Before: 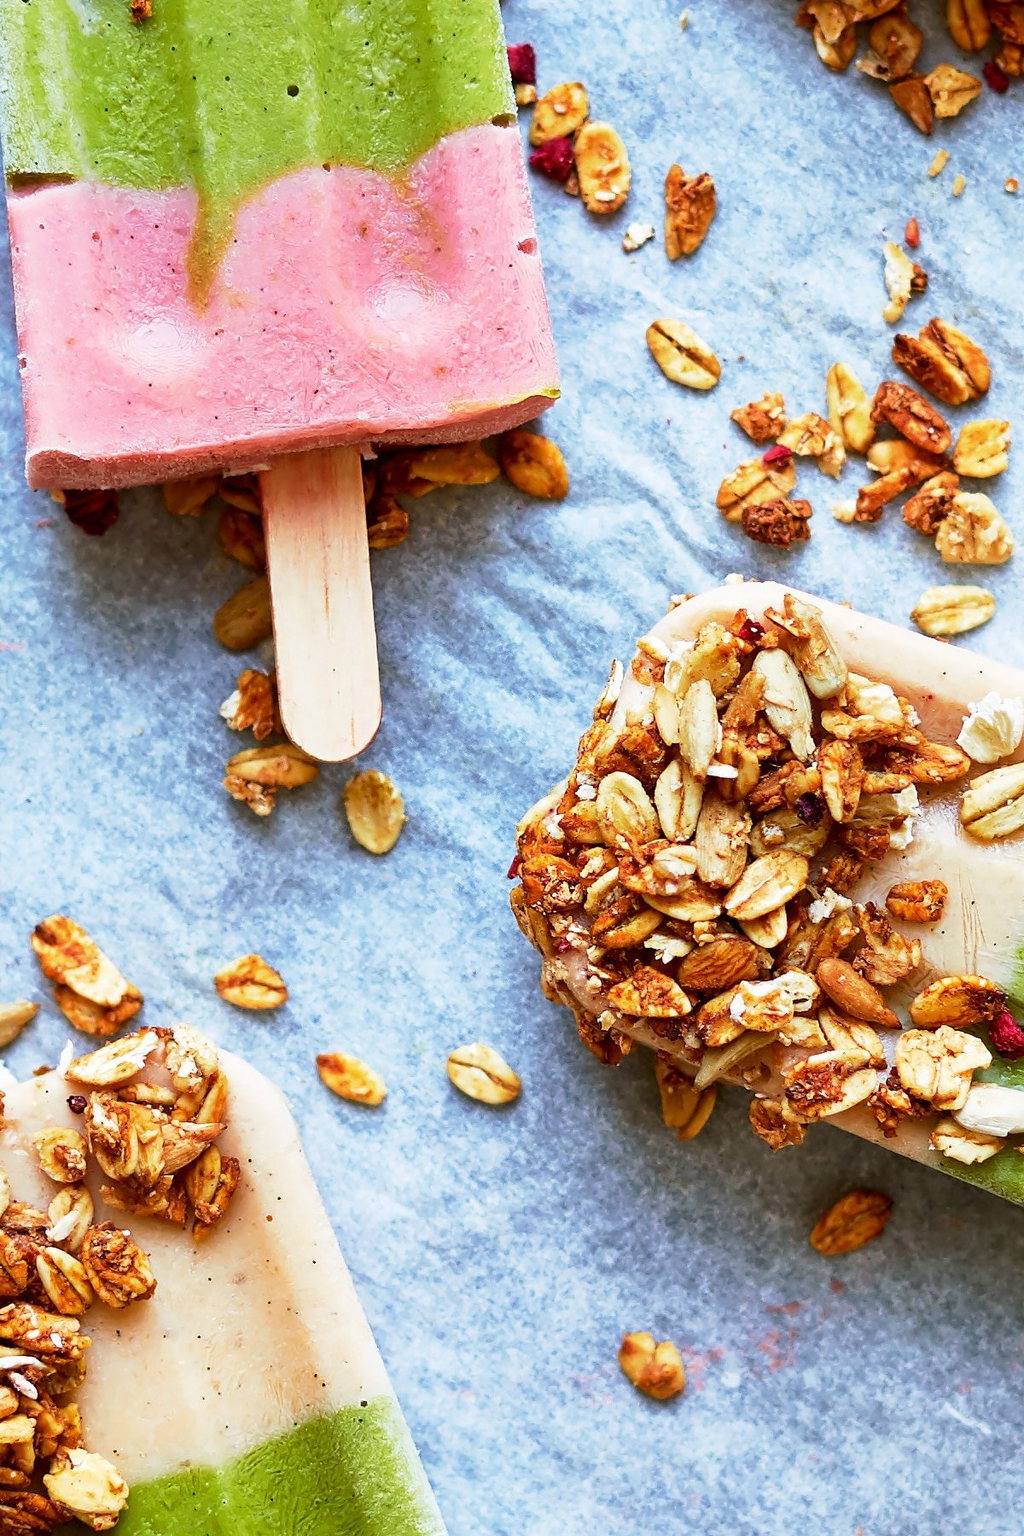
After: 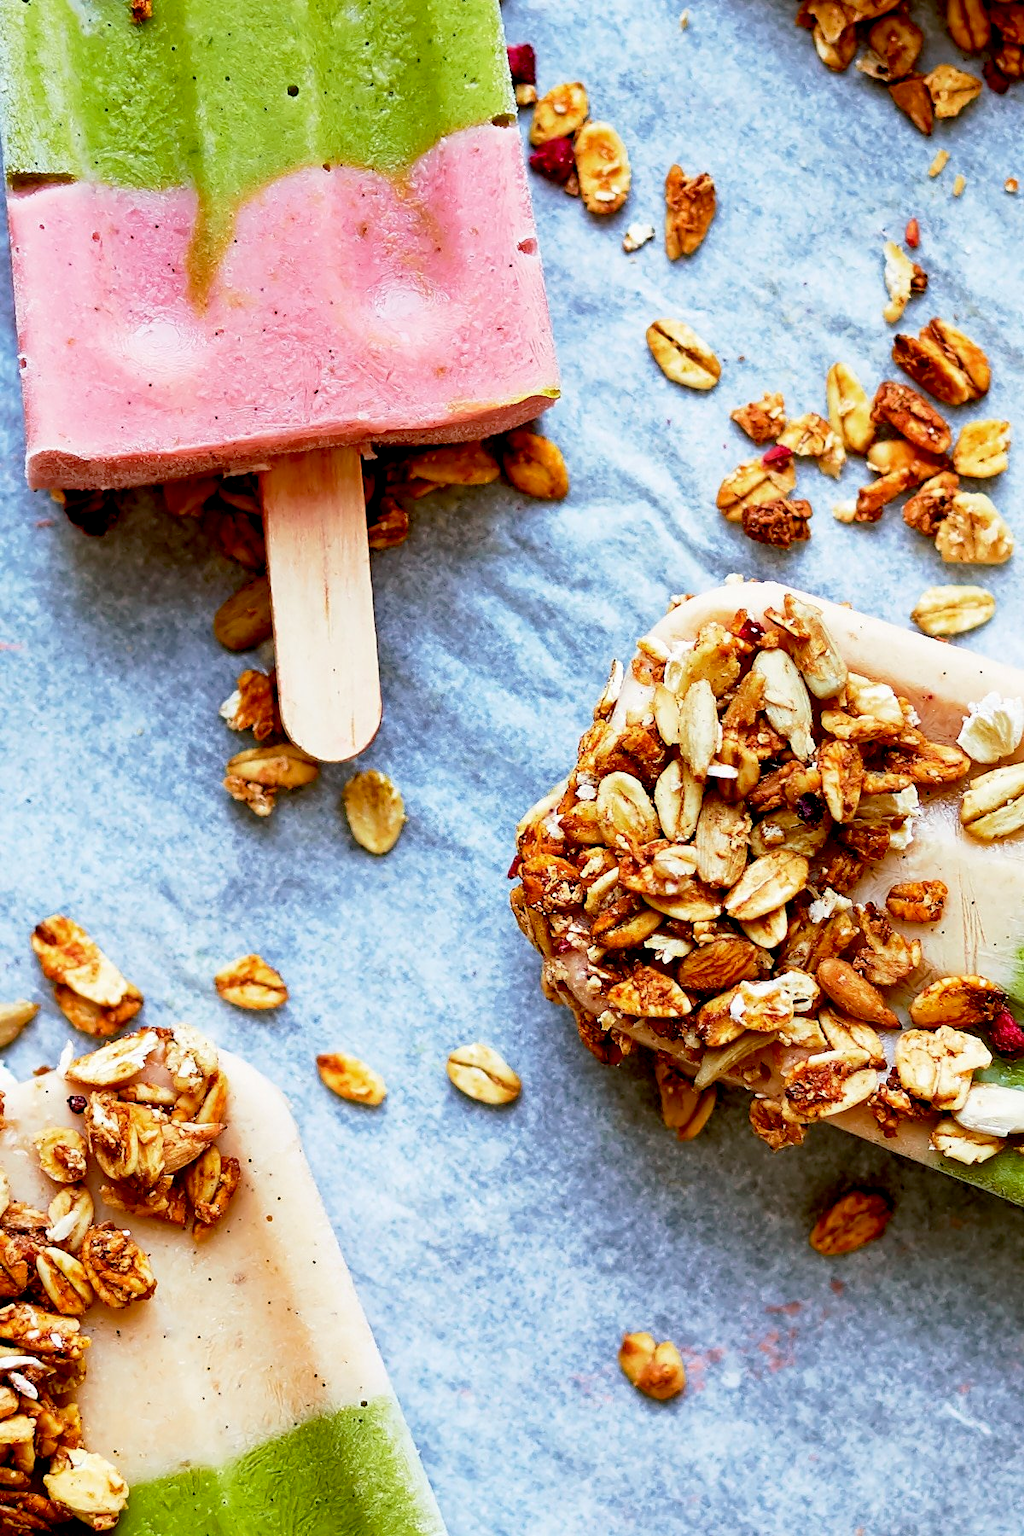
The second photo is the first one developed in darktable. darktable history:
exposure: black level correction 0.018, exposure -0.008 EV, compensate highlight preservation false
